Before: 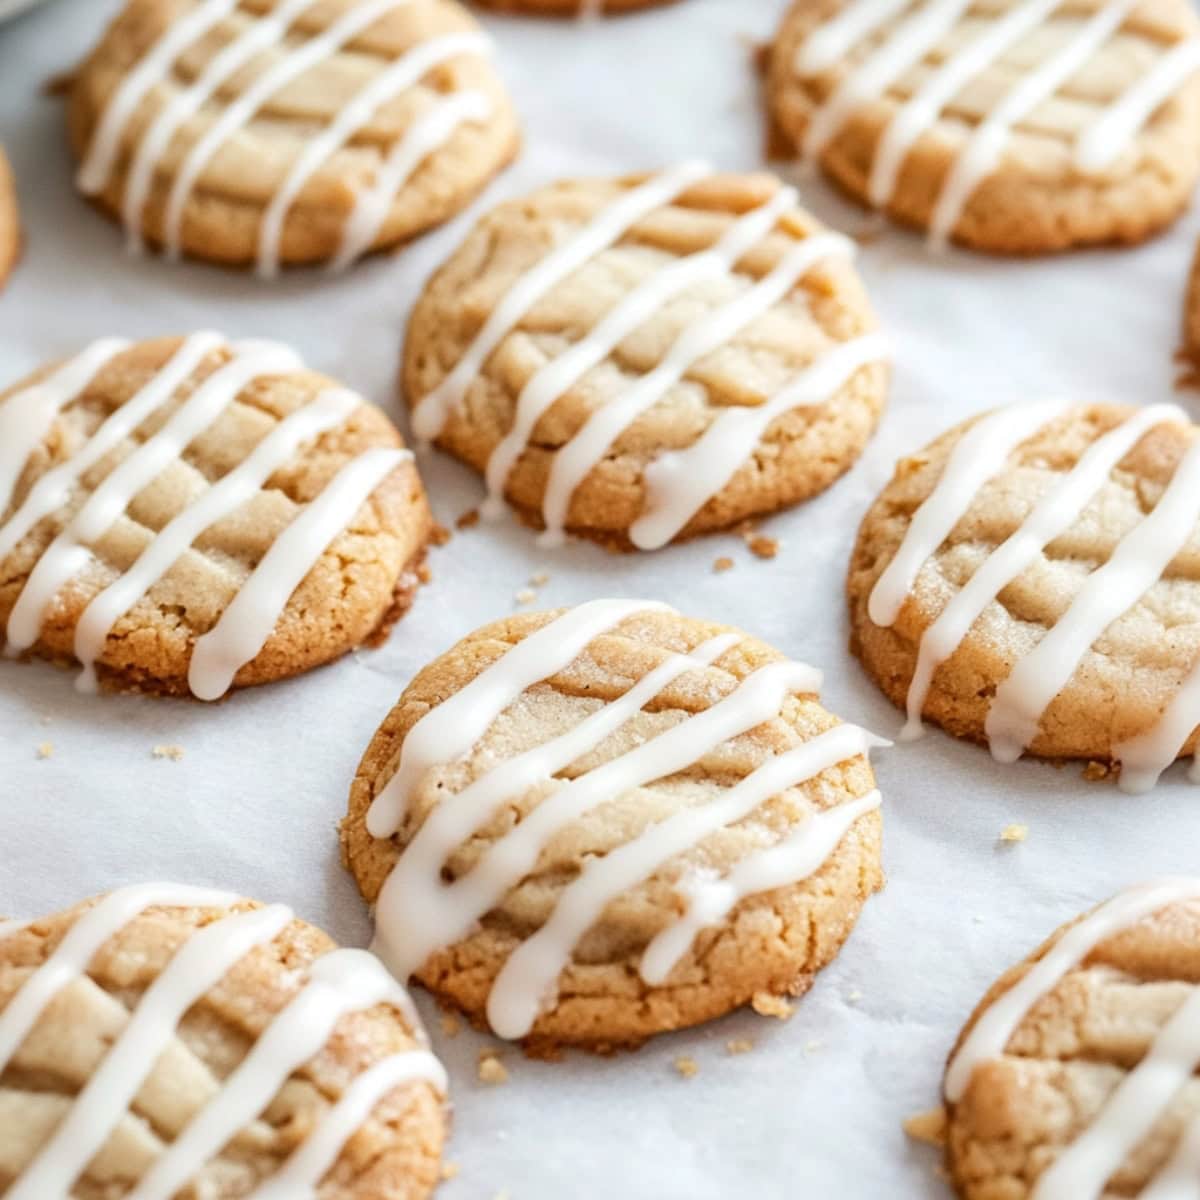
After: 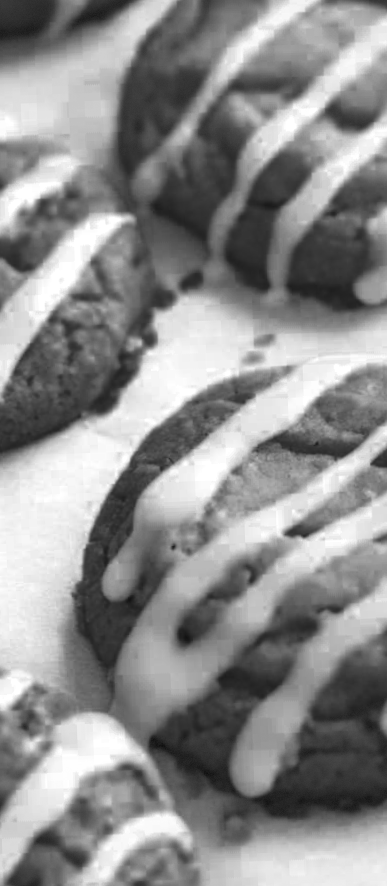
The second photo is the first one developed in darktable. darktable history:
vignetting: fall-off start 85%, fall-off radius 80%, brightness -0.182, saturation -0.3, width/height ratio 1.219, dithering 8-bit output, unbound false
rotate and perspective: rotation -2.12°, lens shift (vertical) 0.009, lens shift (horizontal) -0.008, automatic cropping original format, crop left 0.036, crop right 0.964, crop top 0.05, crop bottom 0.959
crop and rotate: left 21.77%, top 18.528%, right 44.676%, bottom 2.997%
color zones: curves: ch0 [(0.287, 0.048) (0.493, 0.484) (0.737, 0.816)]; ch1 [(0, 0) (0.143, 0) (0.286, 0) (0.429, 0) (0.571, 0) (0.714, 0) (0.857, 0)]
color balance rgb: perceptual saturation grading › global saturation 25%, global vibrance 20%
